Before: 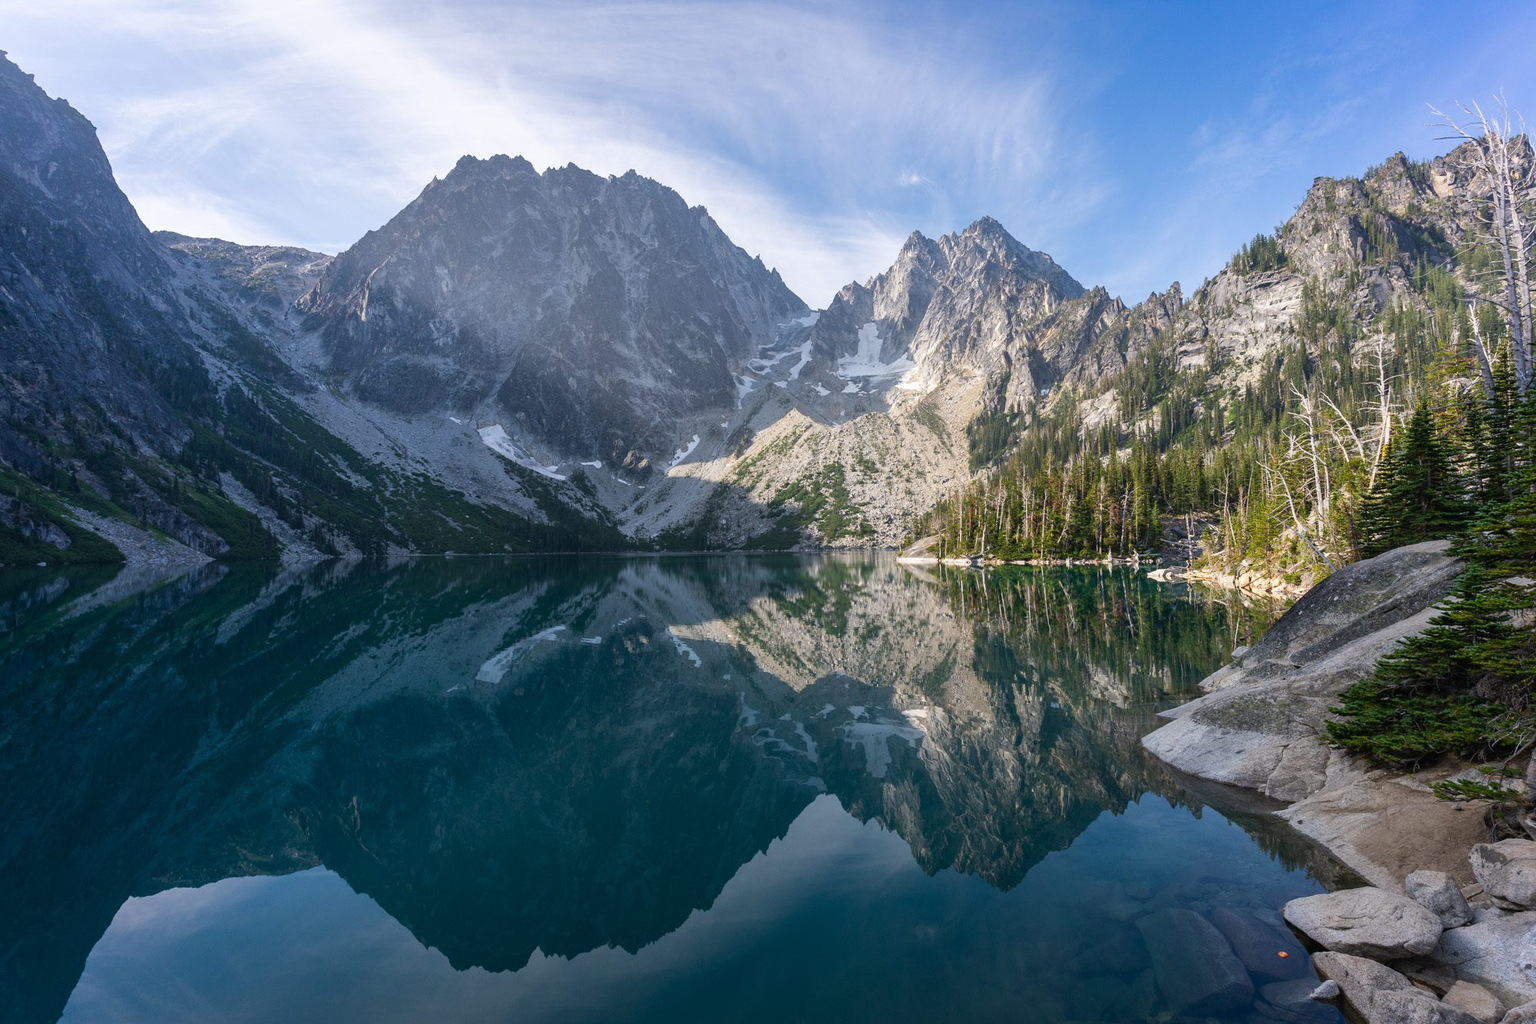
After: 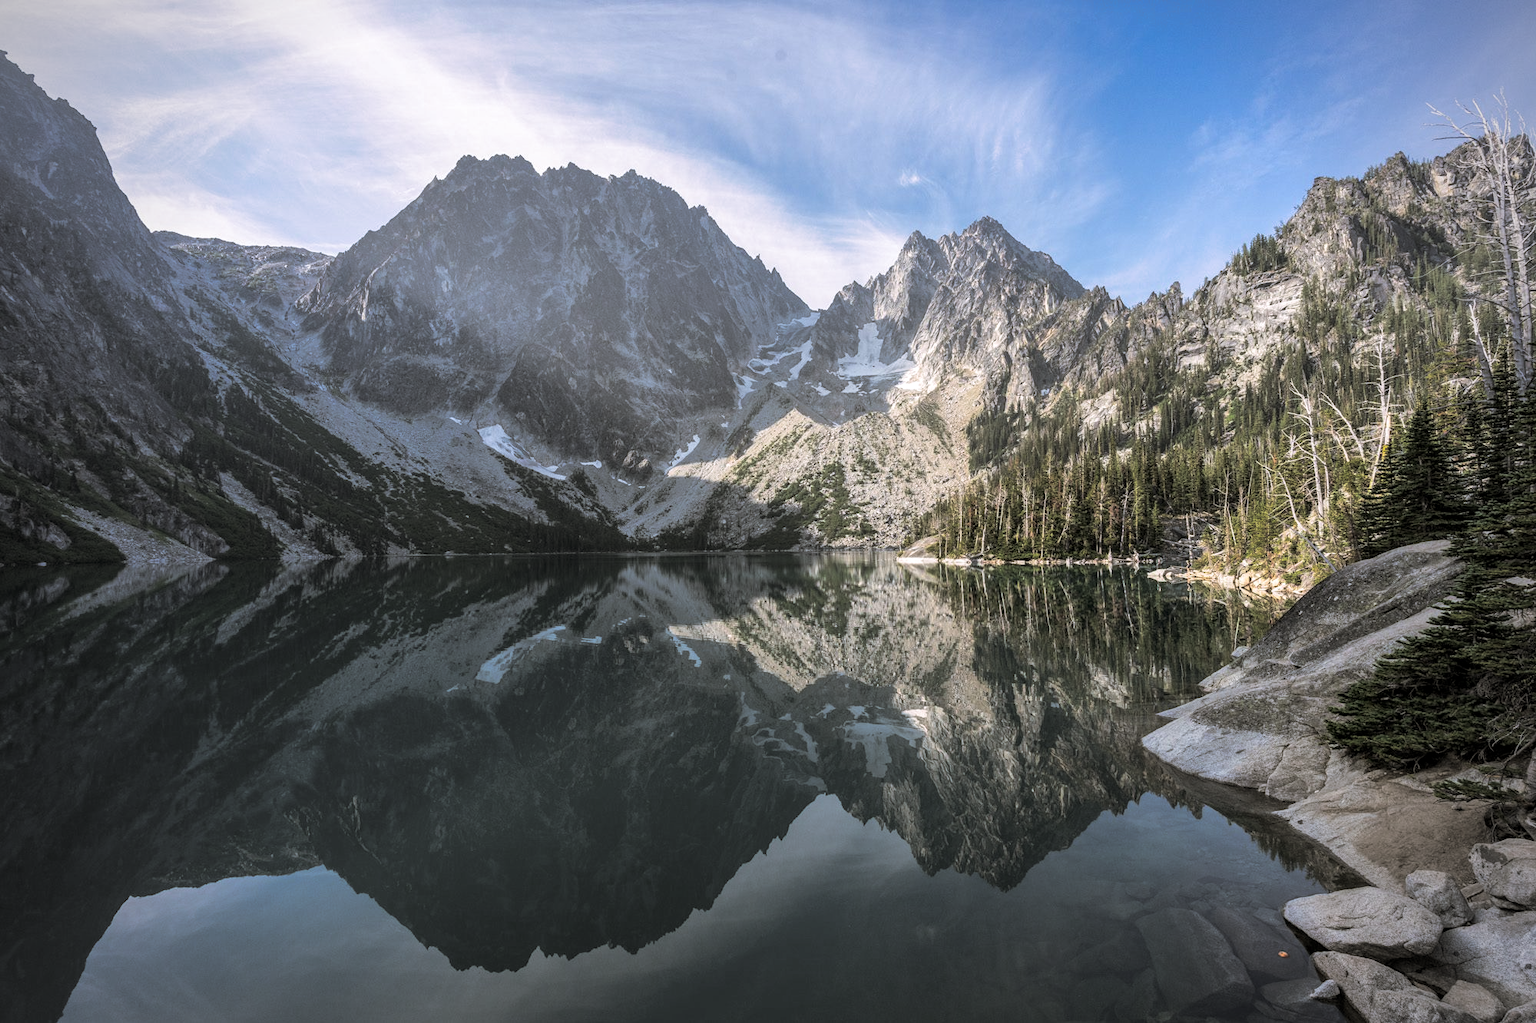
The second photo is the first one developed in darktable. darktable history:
local contrast: on, module defaults
split-toning: shadows › hue 46.8°, shadows › saturation 0.17, highlights › hue 316.8°, highlights › saturation 0.27, balance -51.82
vignetting: on, module defaults
